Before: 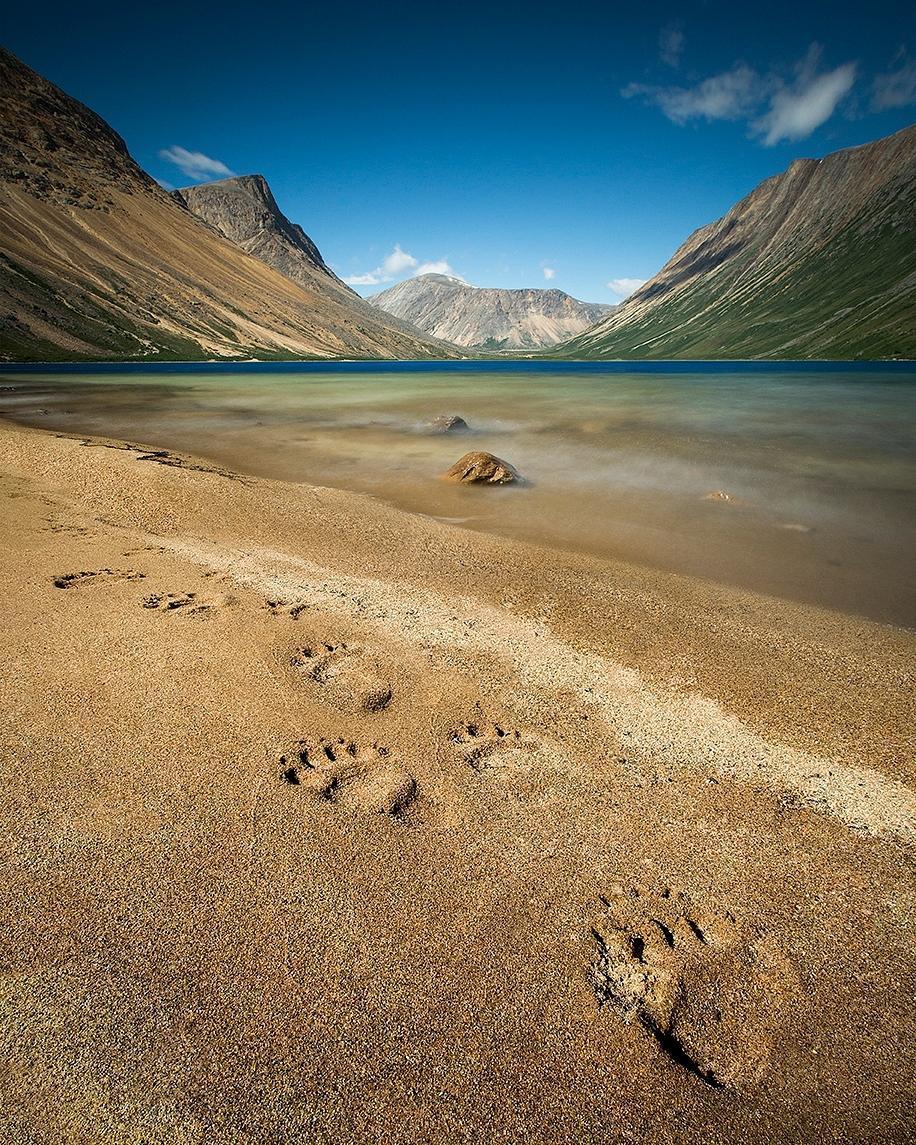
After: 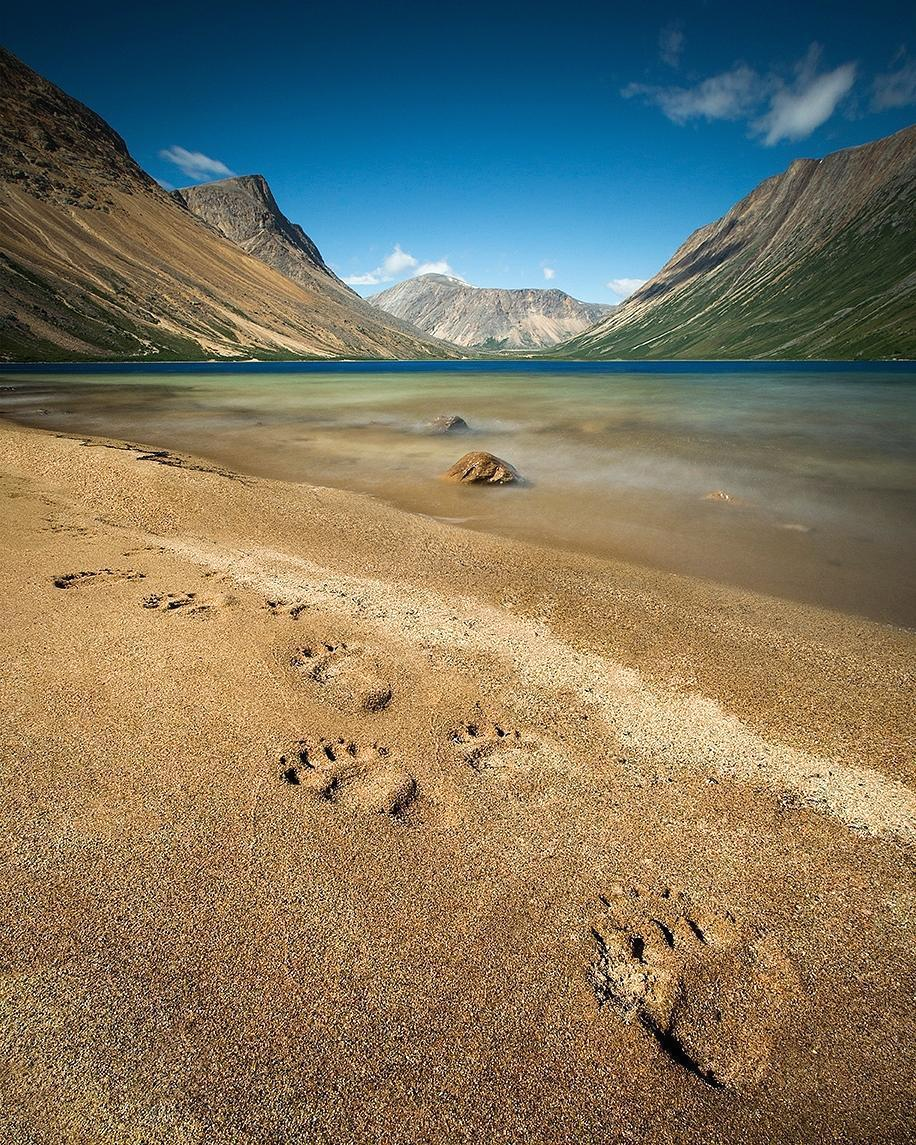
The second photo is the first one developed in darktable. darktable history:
exposure: black level correction -0.001, exposure 0.08 EV, compensate exposure bias true, compensate highlight preservation false
